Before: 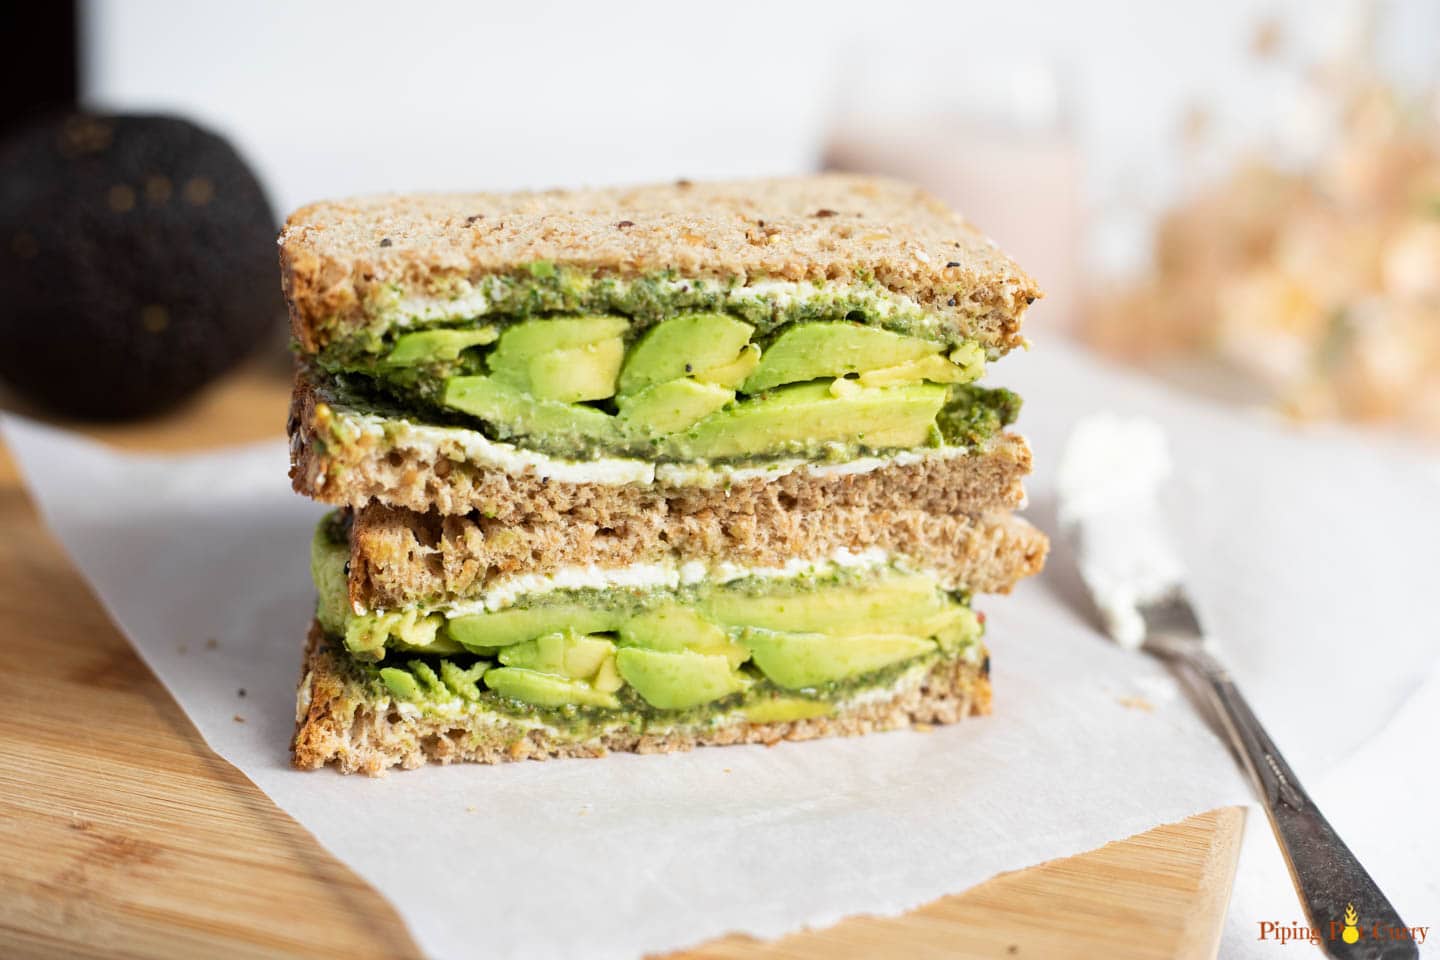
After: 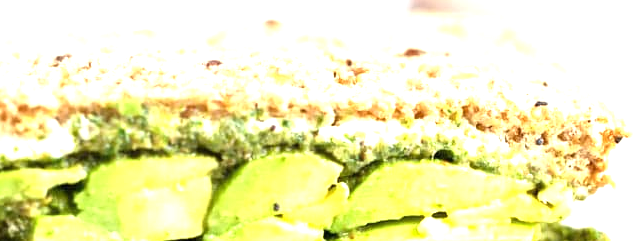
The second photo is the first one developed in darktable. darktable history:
exposure: black level correction 0, exposure 1.2 EV, compensate exposure bias true, compensate highlight preservation false
crop: left 28.64%, top 16.832%, right 26.637%, bottom 58.055%
